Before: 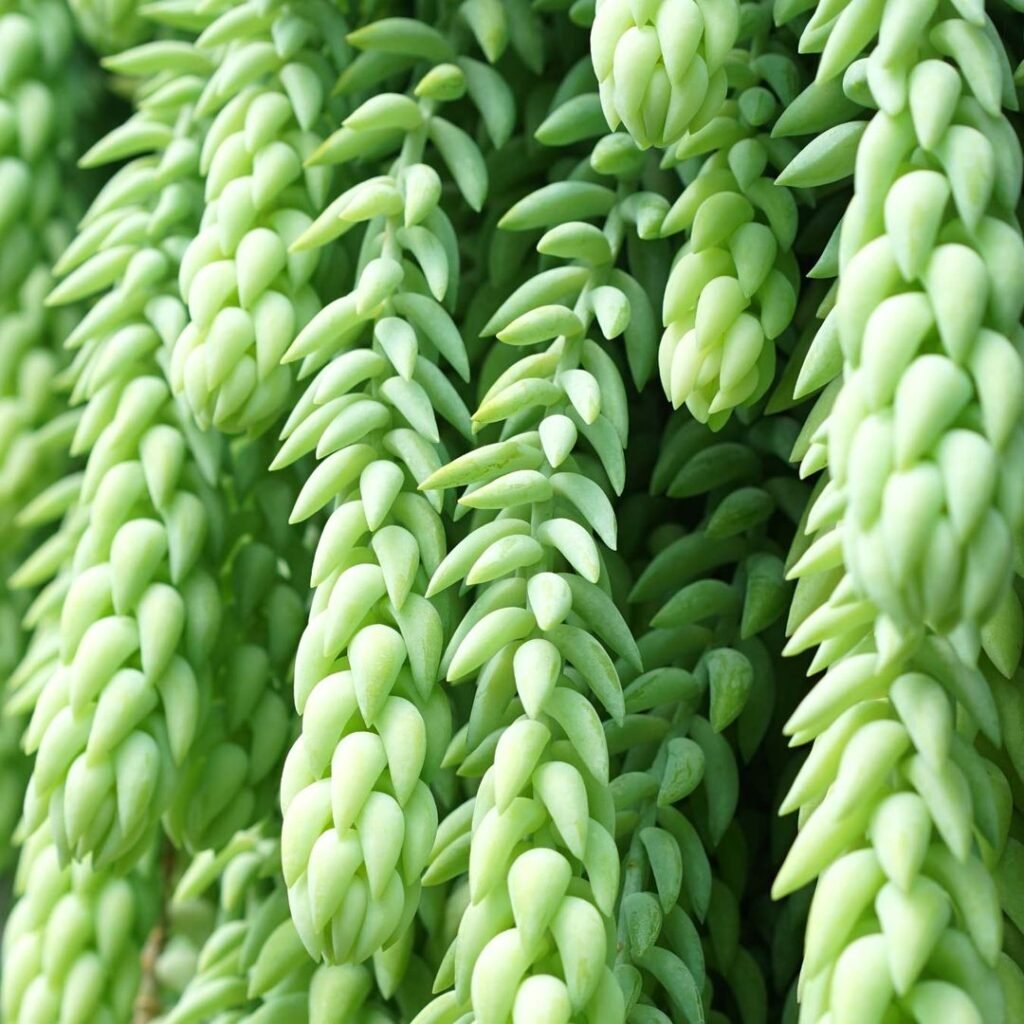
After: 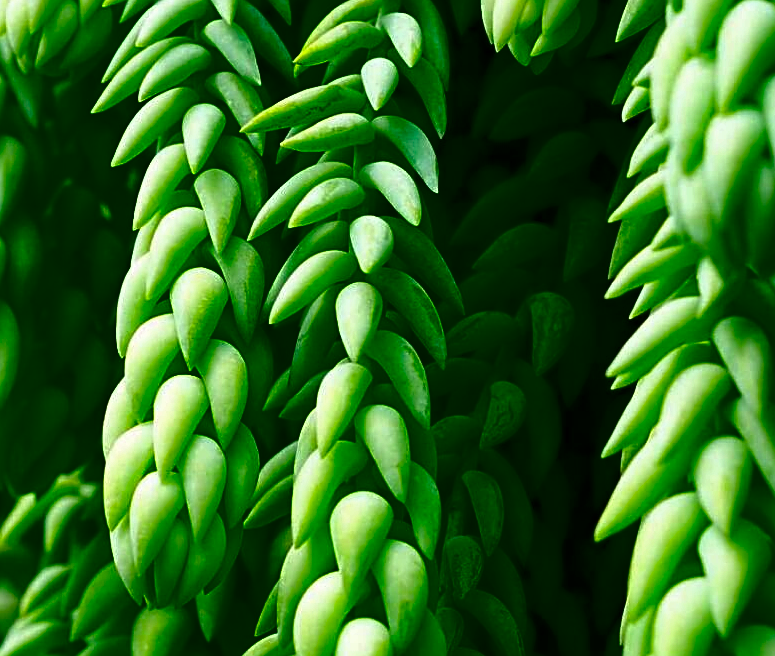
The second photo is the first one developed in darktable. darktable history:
sharpen: on, module defaults
exposure: compensate highlight preservation false
contrast brightness saturation: brightness -0.994, saturation 0.985
crop and rotate: left 17.447%, top 34.899%, right 6.784%, bottom 0.973%
shadows and highlights: radius 118.41, shadows 41.69, highlights -62.32, soften with gaussian
color correction: highlights b* -0.038
